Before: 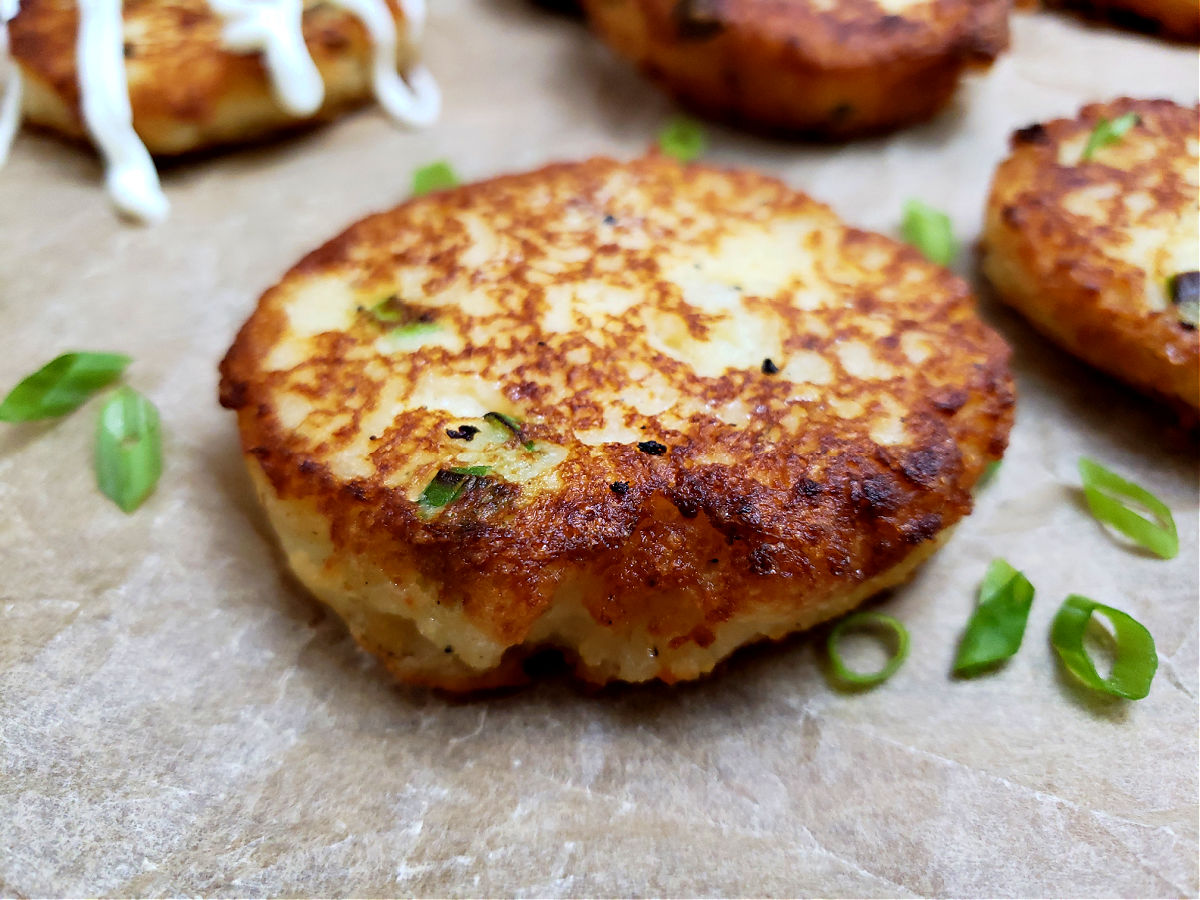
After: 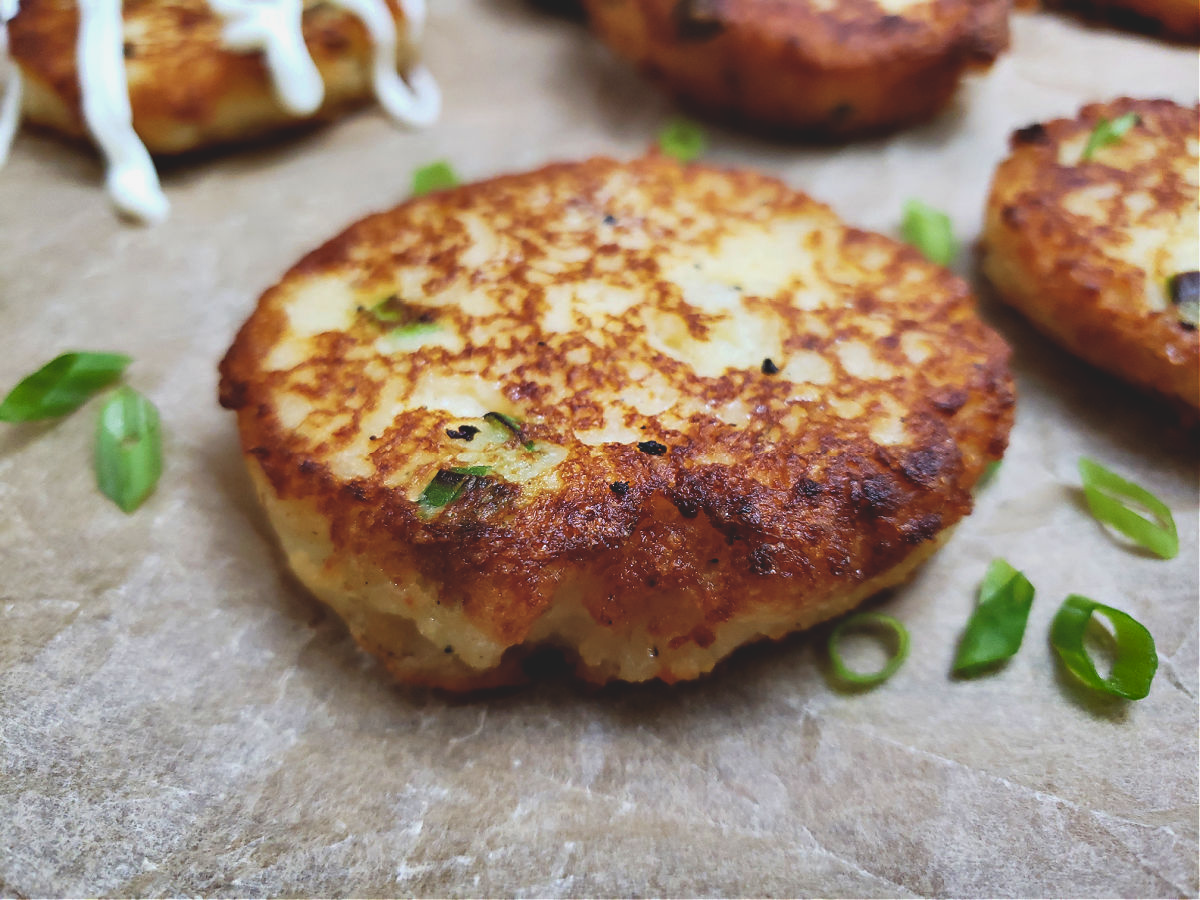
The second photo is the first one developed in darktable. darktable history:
shadows and highlights: shadows 61.05, soften with gaussian
exposure: black level correction -0.015, exposure -0.136 EV, compensate highlight preservation false
